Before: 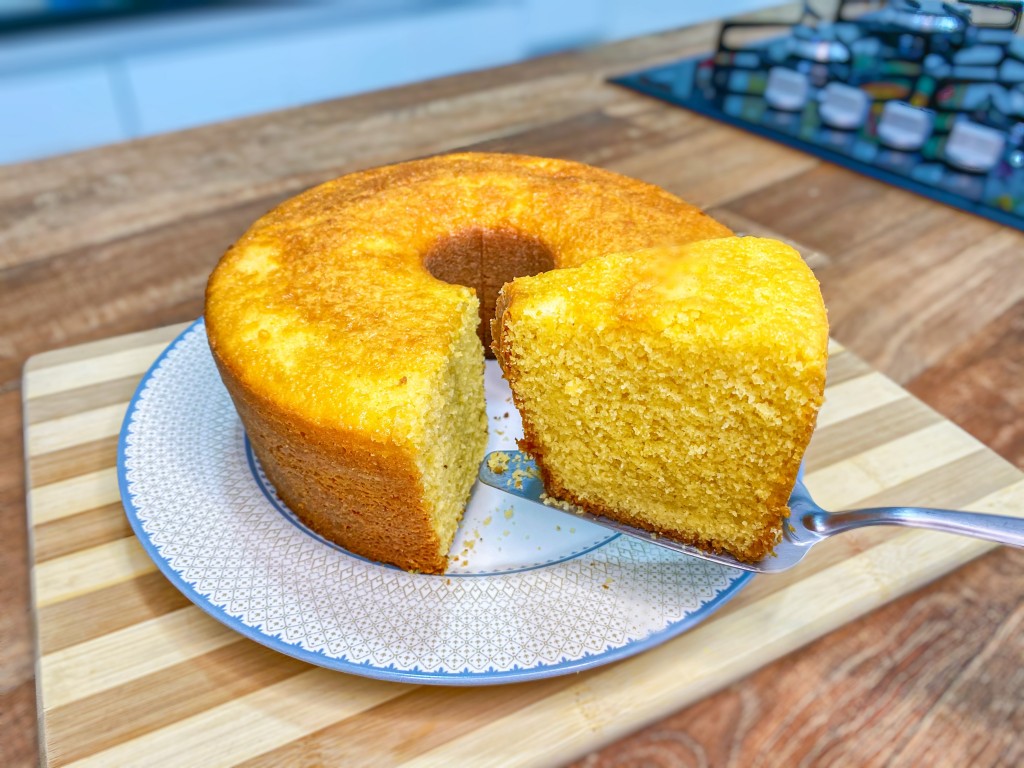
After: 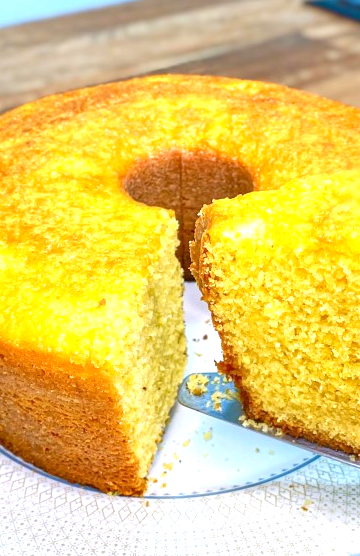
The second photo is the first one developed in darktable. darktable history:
exposure: black level correction 0.001, exposure 0.5 EV, compensate exposure bias true, compensate highlight preservation false
crop and rotate: left 29.476%, top 10.214%, right 35.32%, bottom 17.333%
levels: levels [0, 0.474, 0.947]
